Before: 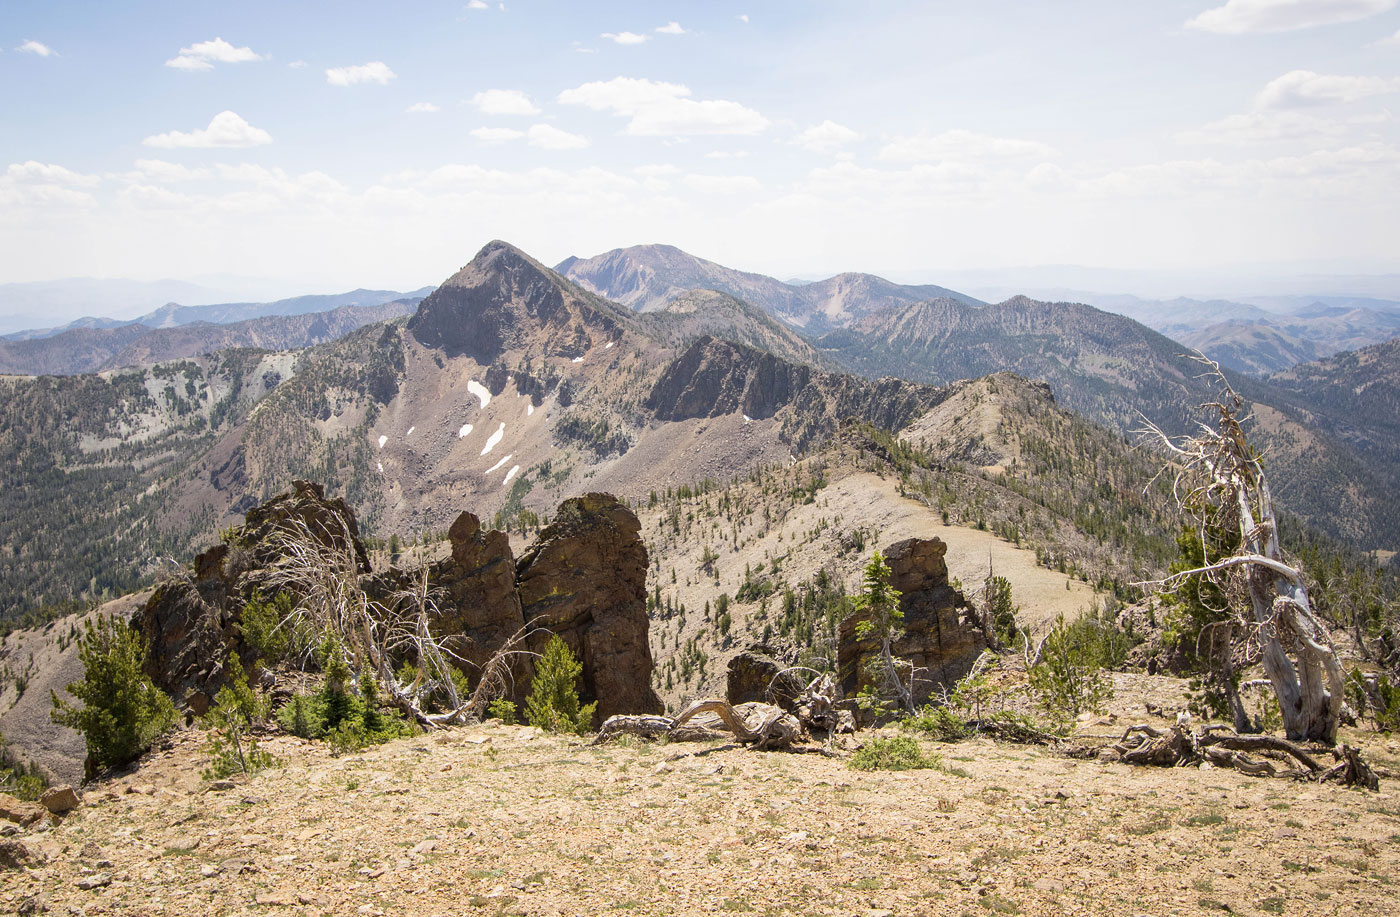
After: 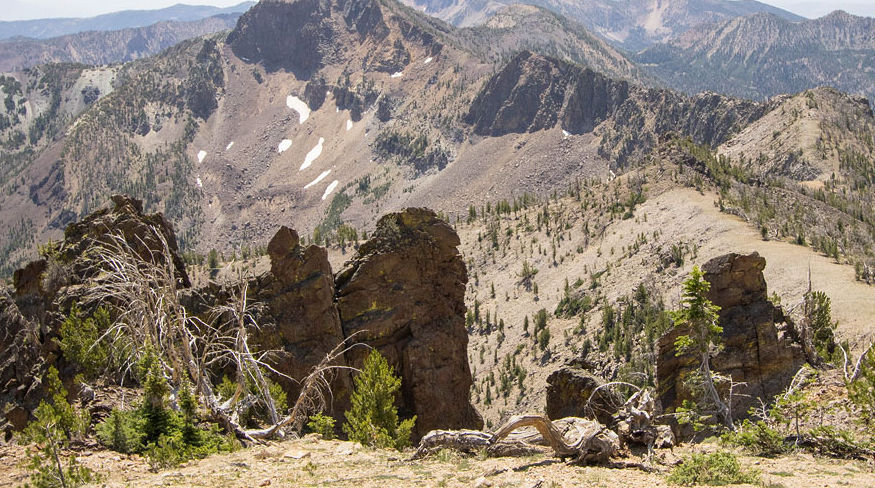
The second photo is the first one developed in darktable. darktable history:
crop: left 12.952%, top 31.109%, right 24.527%, bottom 15.636%
